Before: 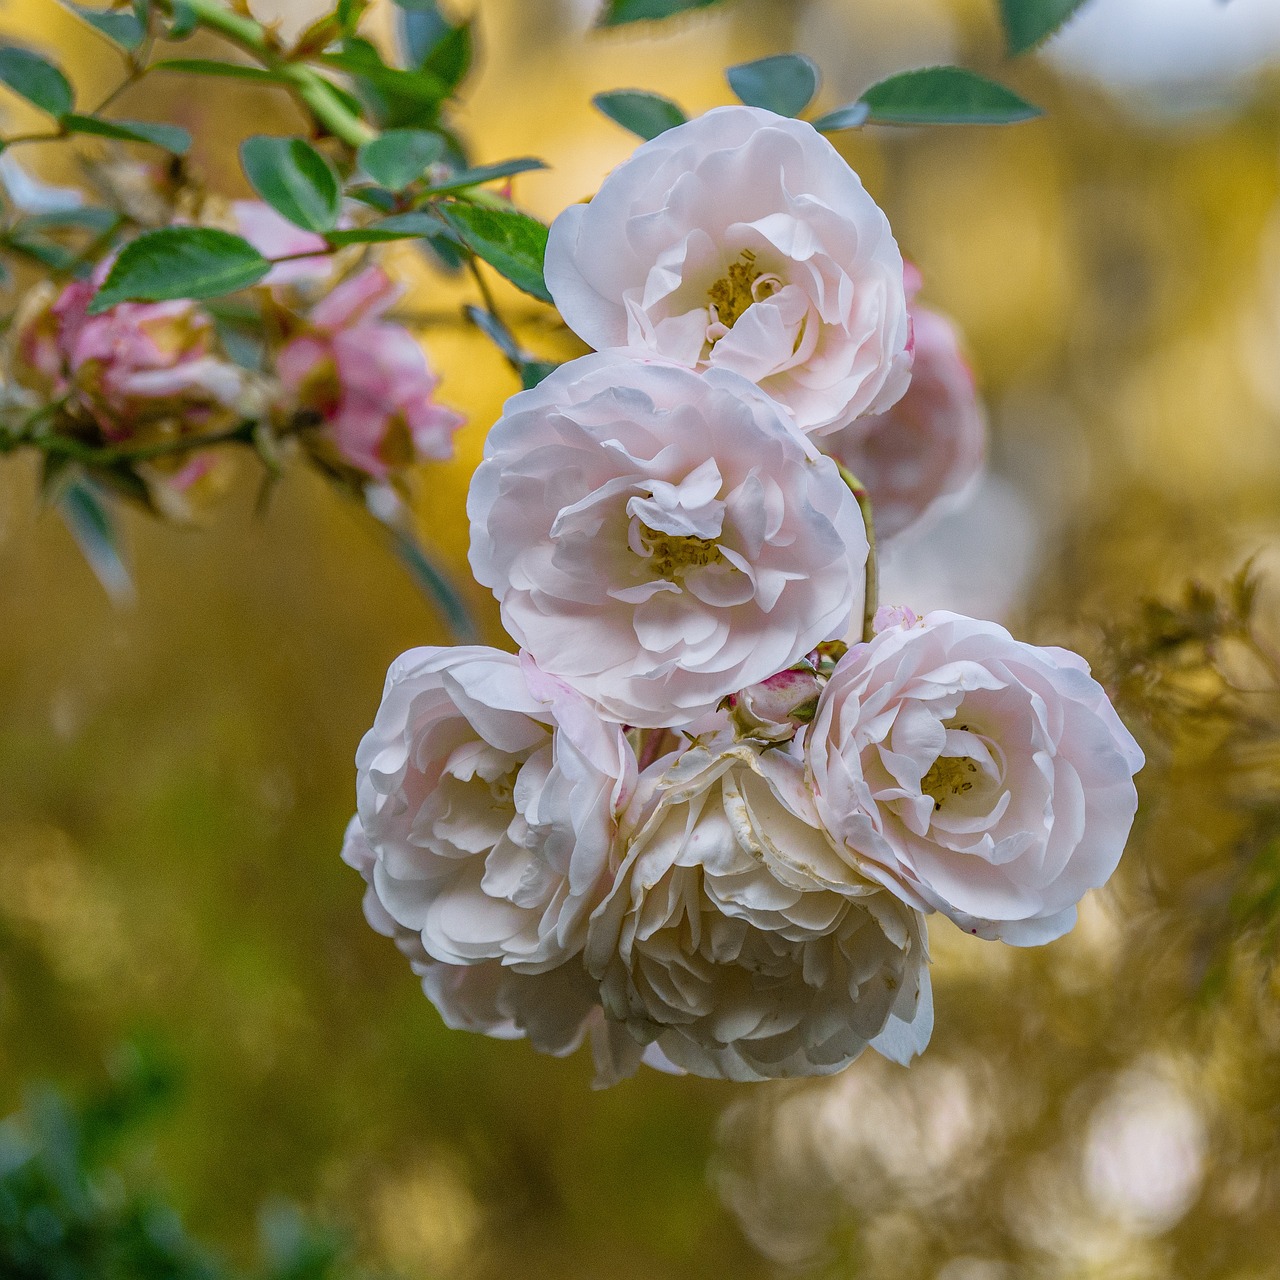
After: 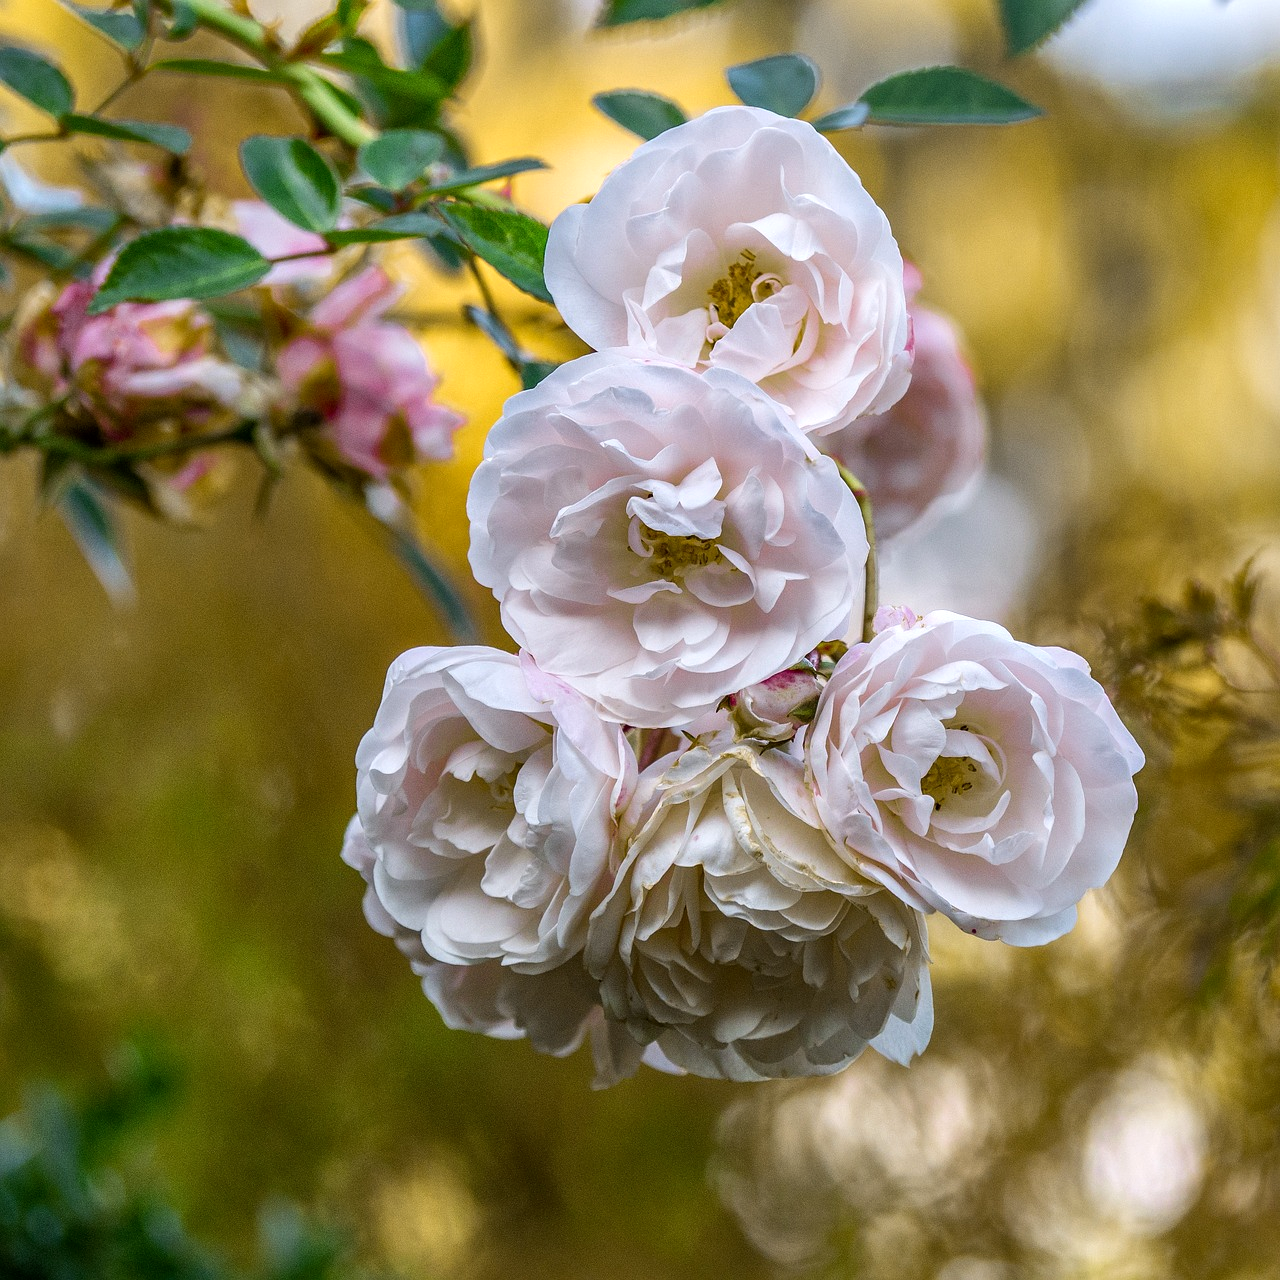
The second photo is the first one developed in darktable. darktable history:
local contrast: mode bilateral grid, contrast 10, coarseness 25, detail 115%, midtone range 0.2
exposure: black level correction 0.001, compensate highlight preservation false
tone equalizer: -8 EV -0.417 EV, -7 EV -0.389 EV, -6 EV -0.333 EV, -5 EV -0.222 EV, -3 EV 0.222 EV, -2 EV 0.333 EV, -1 EV 0.389 EV, +0 EV 0.417 EV, edges refinement/feathering 500, mask exposure compensation -1.57 EV, preserve details no
